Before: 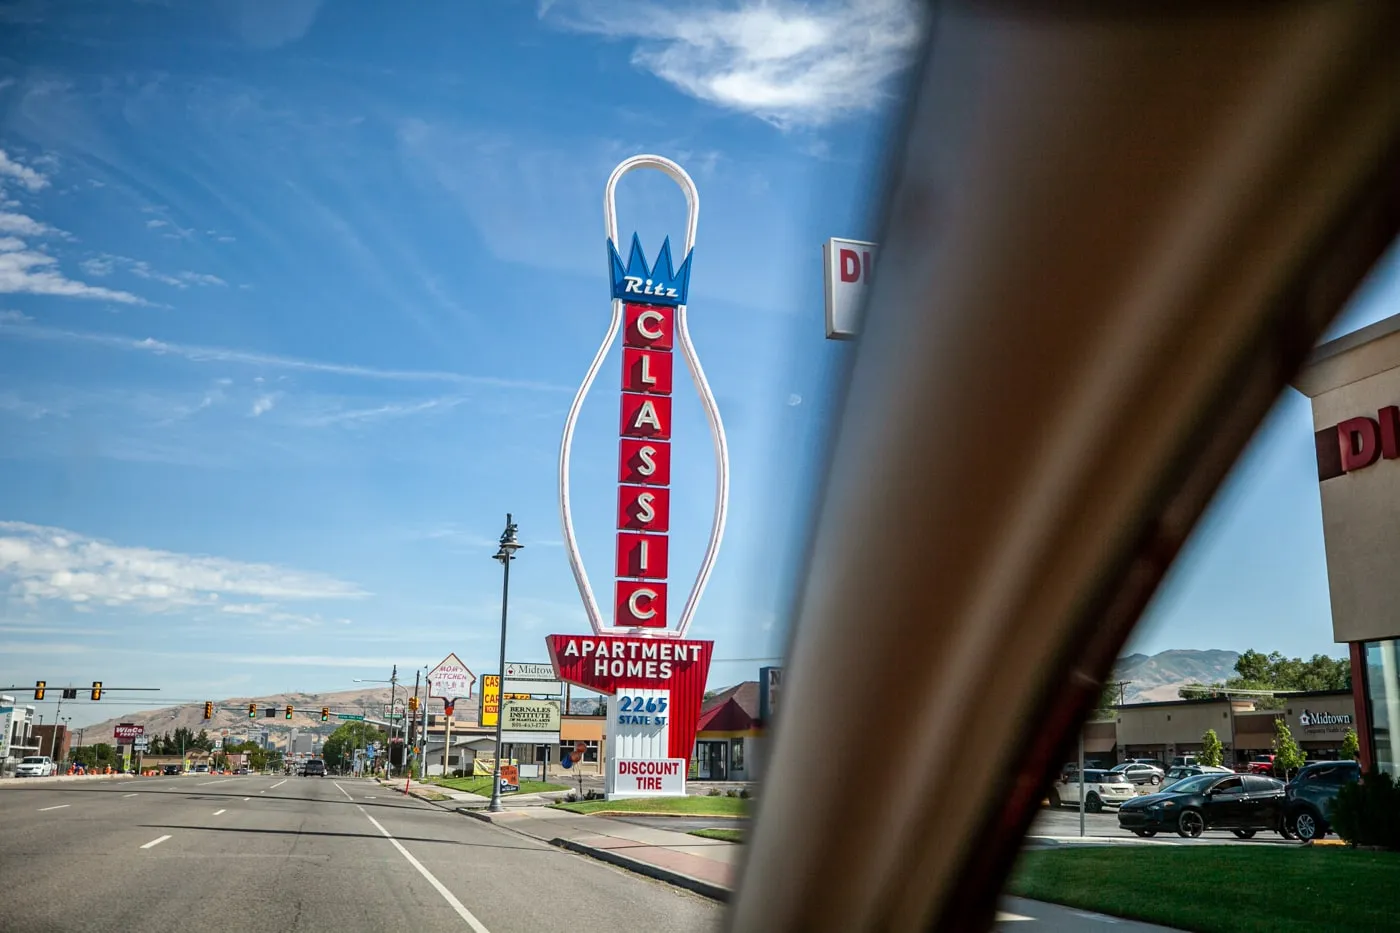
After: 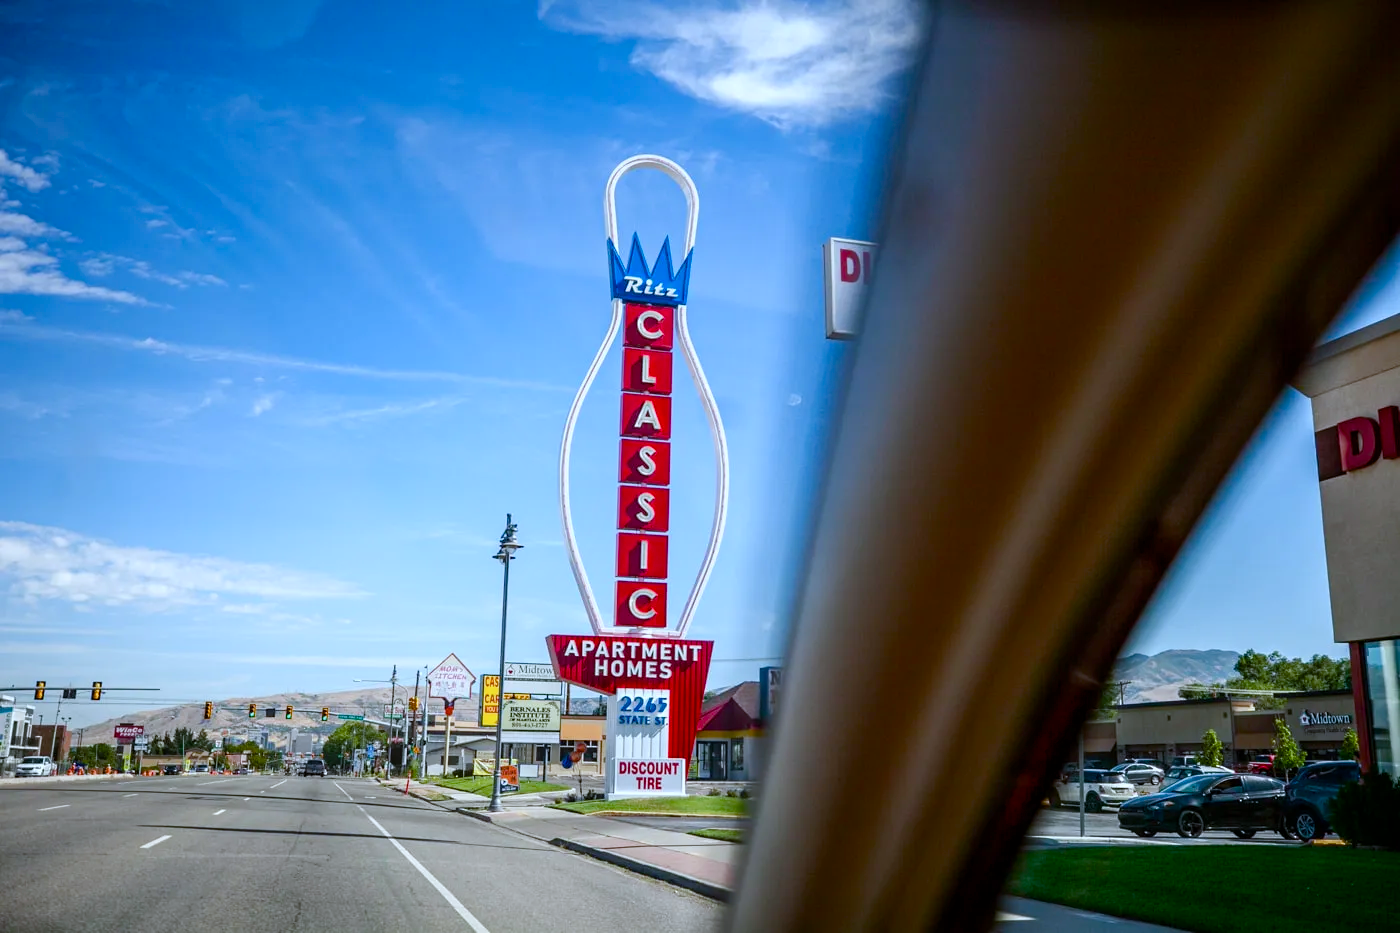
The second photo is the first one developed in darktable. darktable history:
color balance rgb: perceptual saturation grading › global saturation 20%, perceptual saturation grading › highlights -25%, perceptual saturation grading › shadows 50%
shadows and highlights: shadows -40.15, highlights 62.88, soften with gaussian
white balance: red 0.931, blue 1.11
